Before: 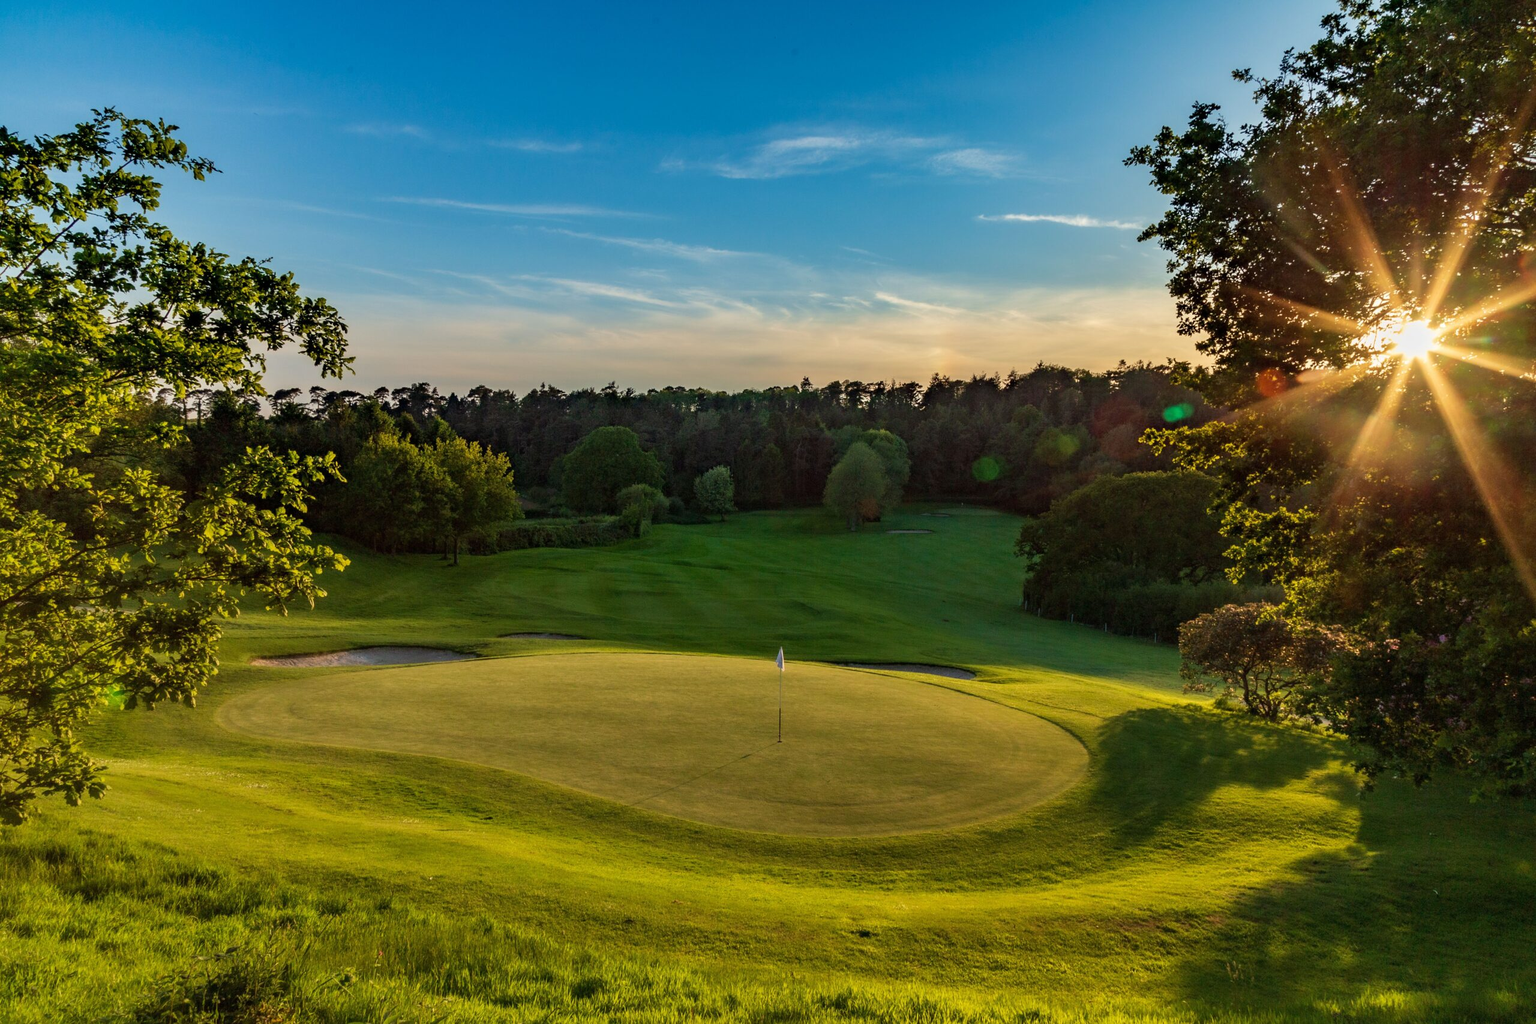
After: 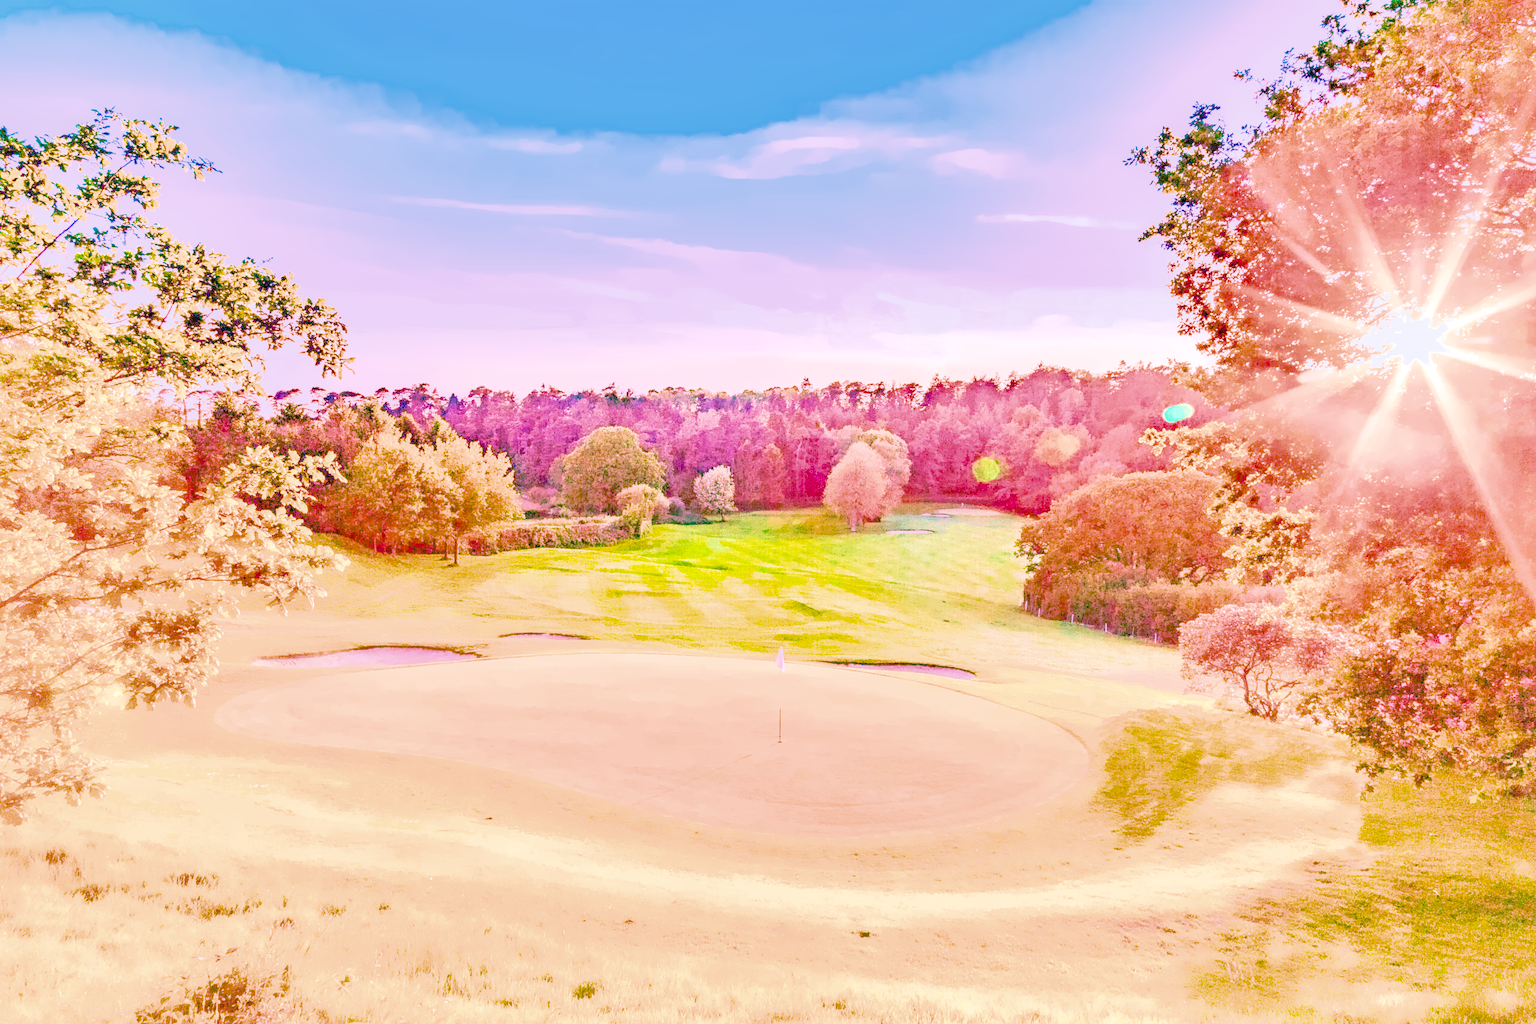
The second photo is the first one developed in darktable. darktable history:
local contrast: on, module defaults
color calibration: illuminant as shot in camera, x 0.358, y 0.373, temperature 4628.91 K
denoise (profiled): preserve shadows 1.52, scattering 0.002, a [-1, 0, 0], compensate highlight preservation false
haze removal: compatibility mode true, adaptive false
highlight reconstruction: on, module defaults
hot pixels: on, module defaults
lens correction: scale 1, crop 1, focal 16, aperture 5.6, distance 1000, camera "Canon EOS RP", lens "Canon RF 16mm F2.8 STM"
shadows and highlights: on, module defaults
white balance: red 2.229, blue 1.46
velvia: on, module defaults
color balance rgb "Colors on Steroids": linear chroma grading › shadows 10%, linear chroma grading › highlights 10%, linear chroma grading › global chroma 15%, linear chroma grading › mid-tones 15%, perceptual saturation grading › global saturation 40%, perceptual saturation grading › highlights -25%, perceptual saturation grading › mid-tones 35%, perceptual saturation grading › shadows 35%, perceptual brilliance grading › global brilliance 11.29%, global vibrance 11.29%
filmic rgb: black relative exposure -16 EV, white relative exposure 6.29 EV, hardness 5.1, contrast 1.35
tone equalizer "mask blending: all purposes": on, module defaults
exposure: black level correction 0, exposure 1.45 EV, compensate exposure bias true, compensate highlight preservation false
